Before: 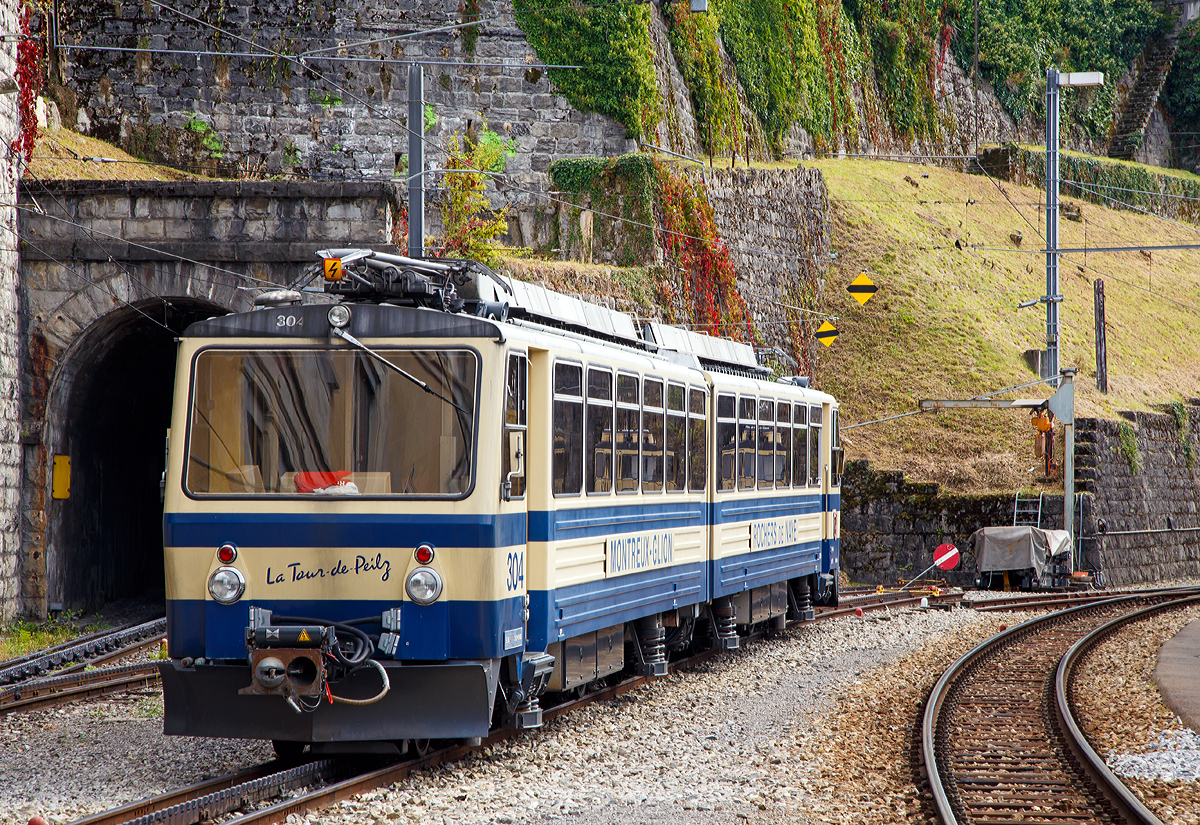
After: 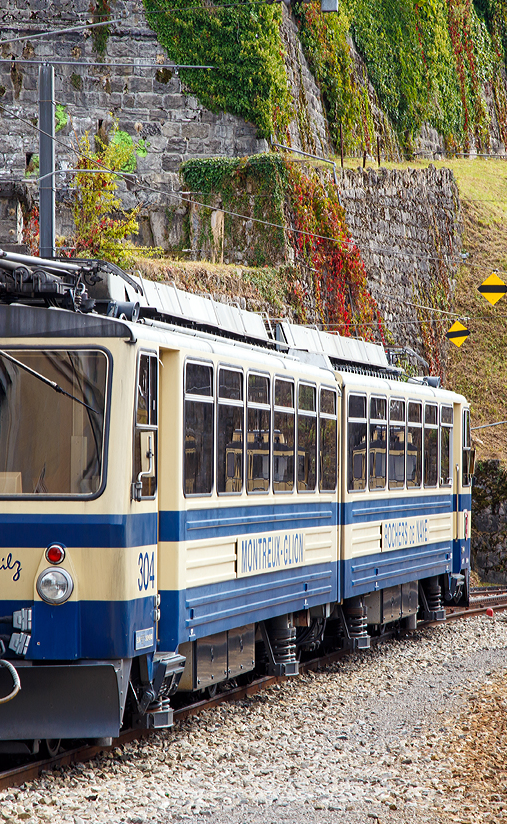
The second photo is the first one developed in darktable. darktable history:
crop: left 30.819%, right 26.923%
